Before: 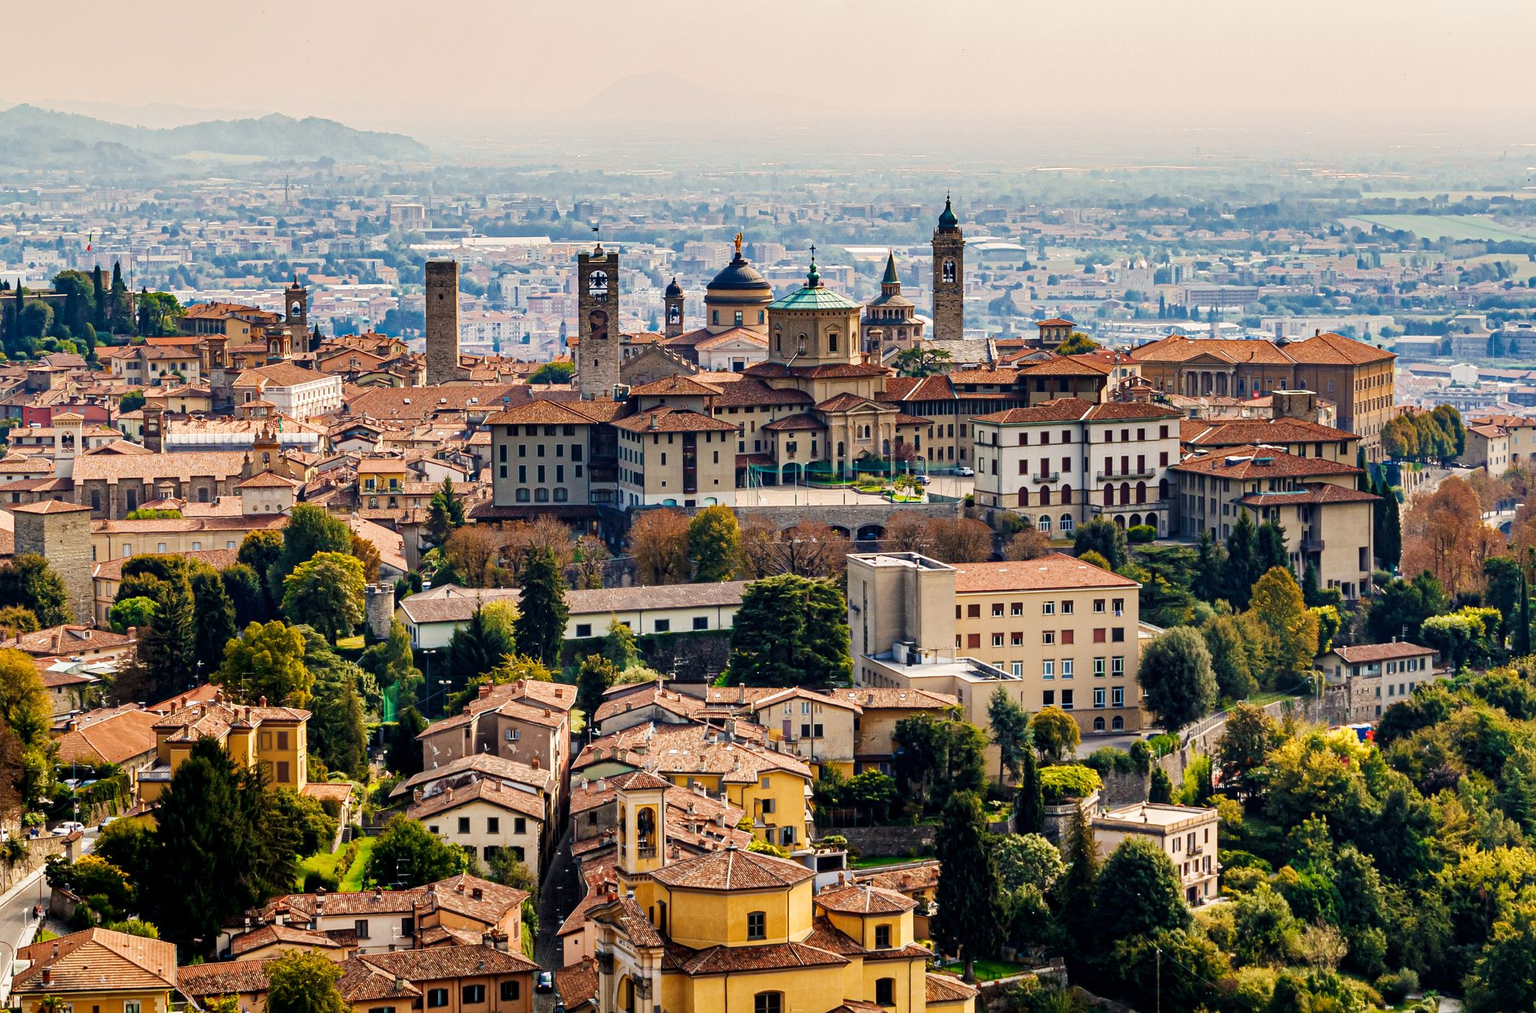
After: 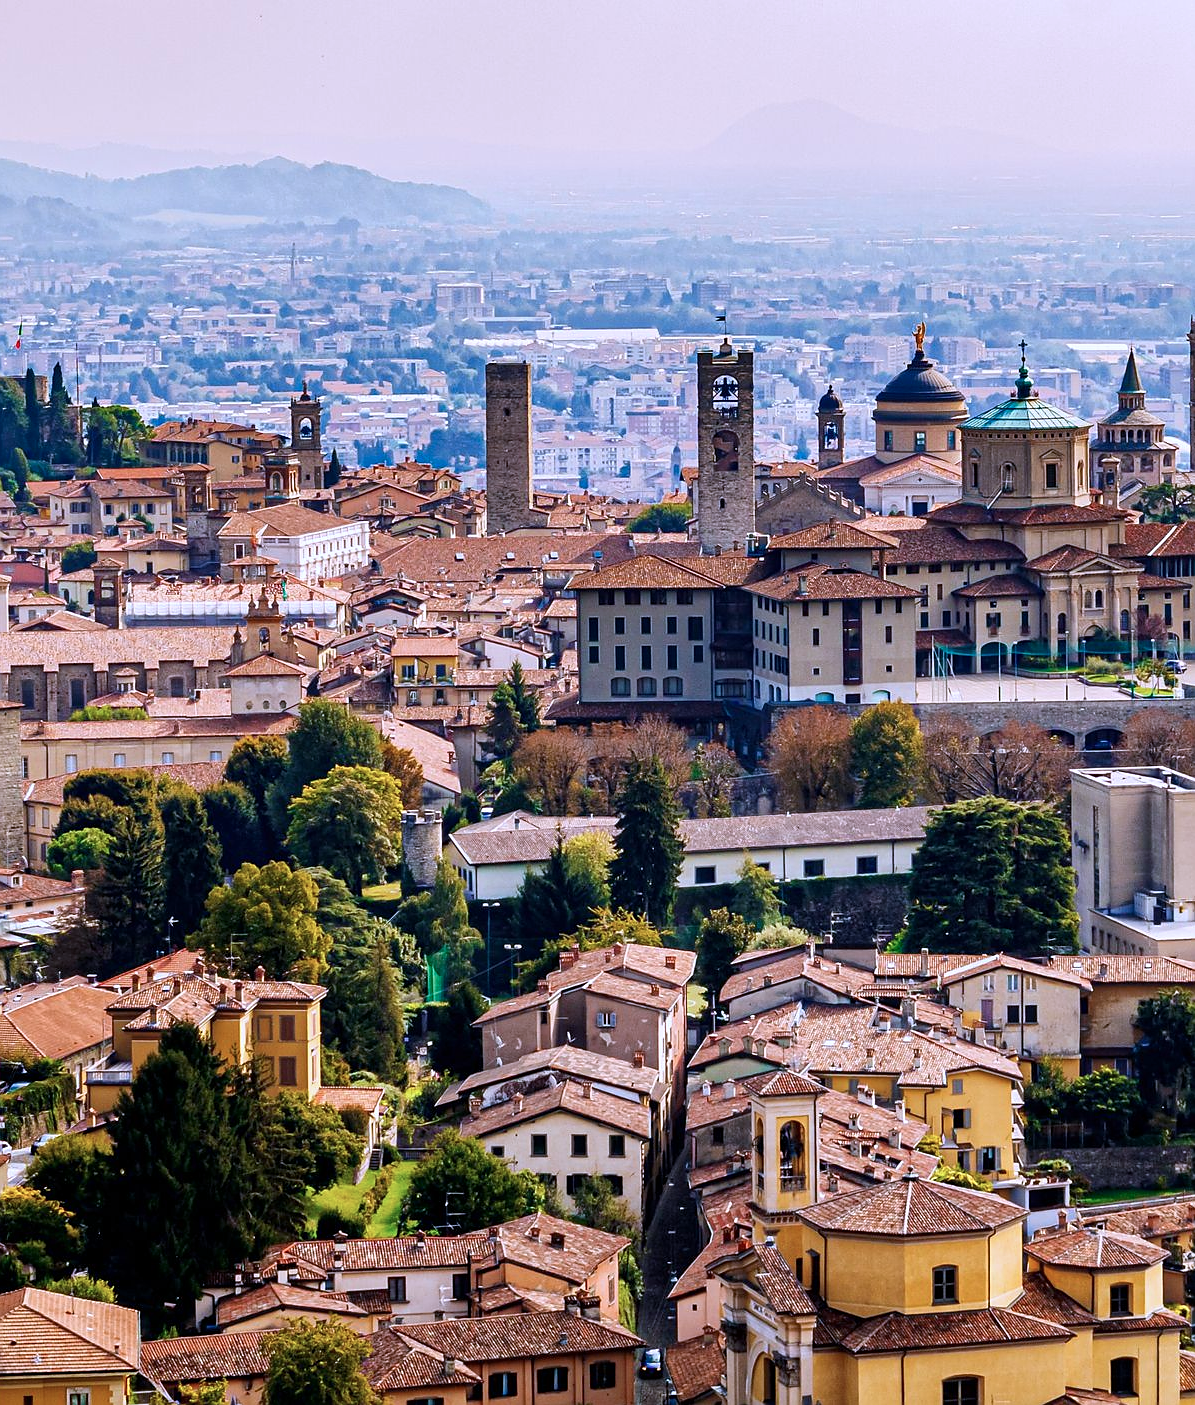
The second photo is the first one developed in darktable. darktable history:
crop: left 4.936%, right 38.975%
sharpen: radius 0.97, amount 0.606
color calibration: illuminant as shot in camera, x 0.379, y 0.396, temperature 4141.56 K
